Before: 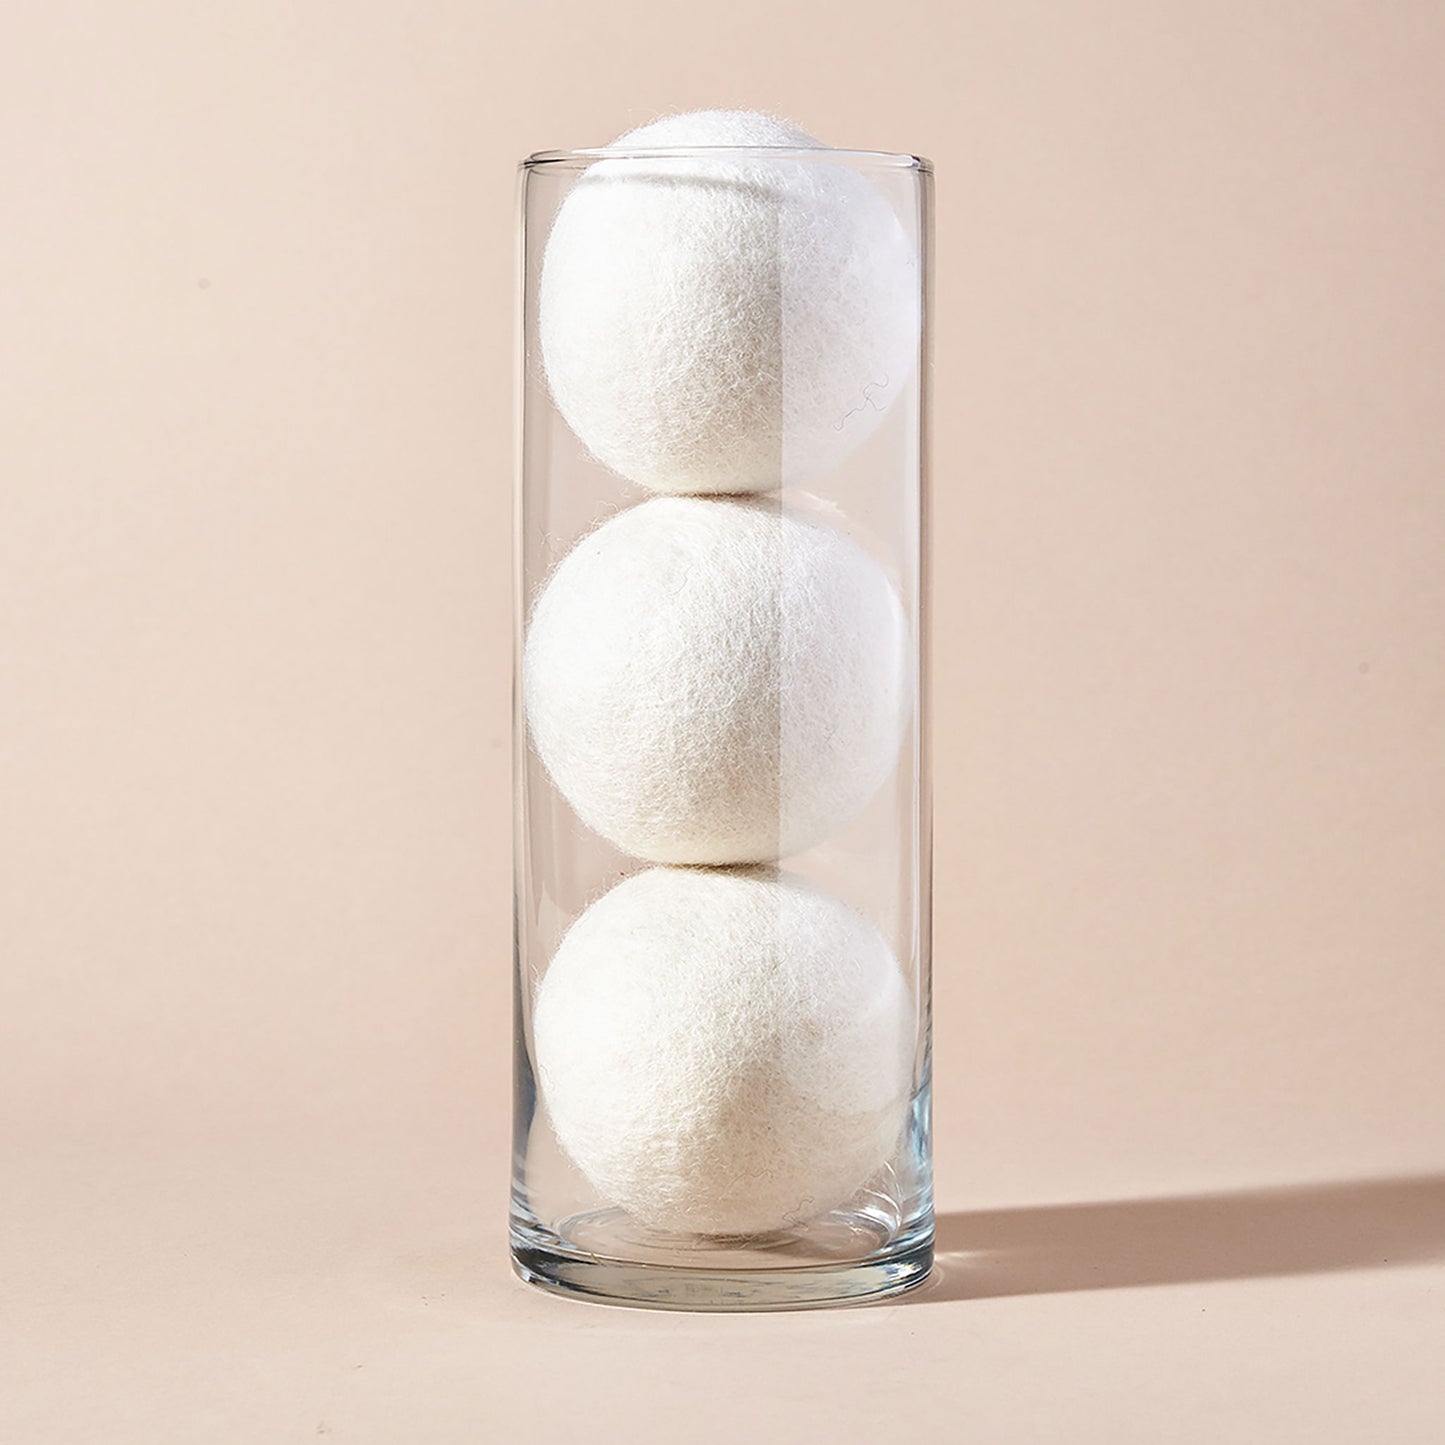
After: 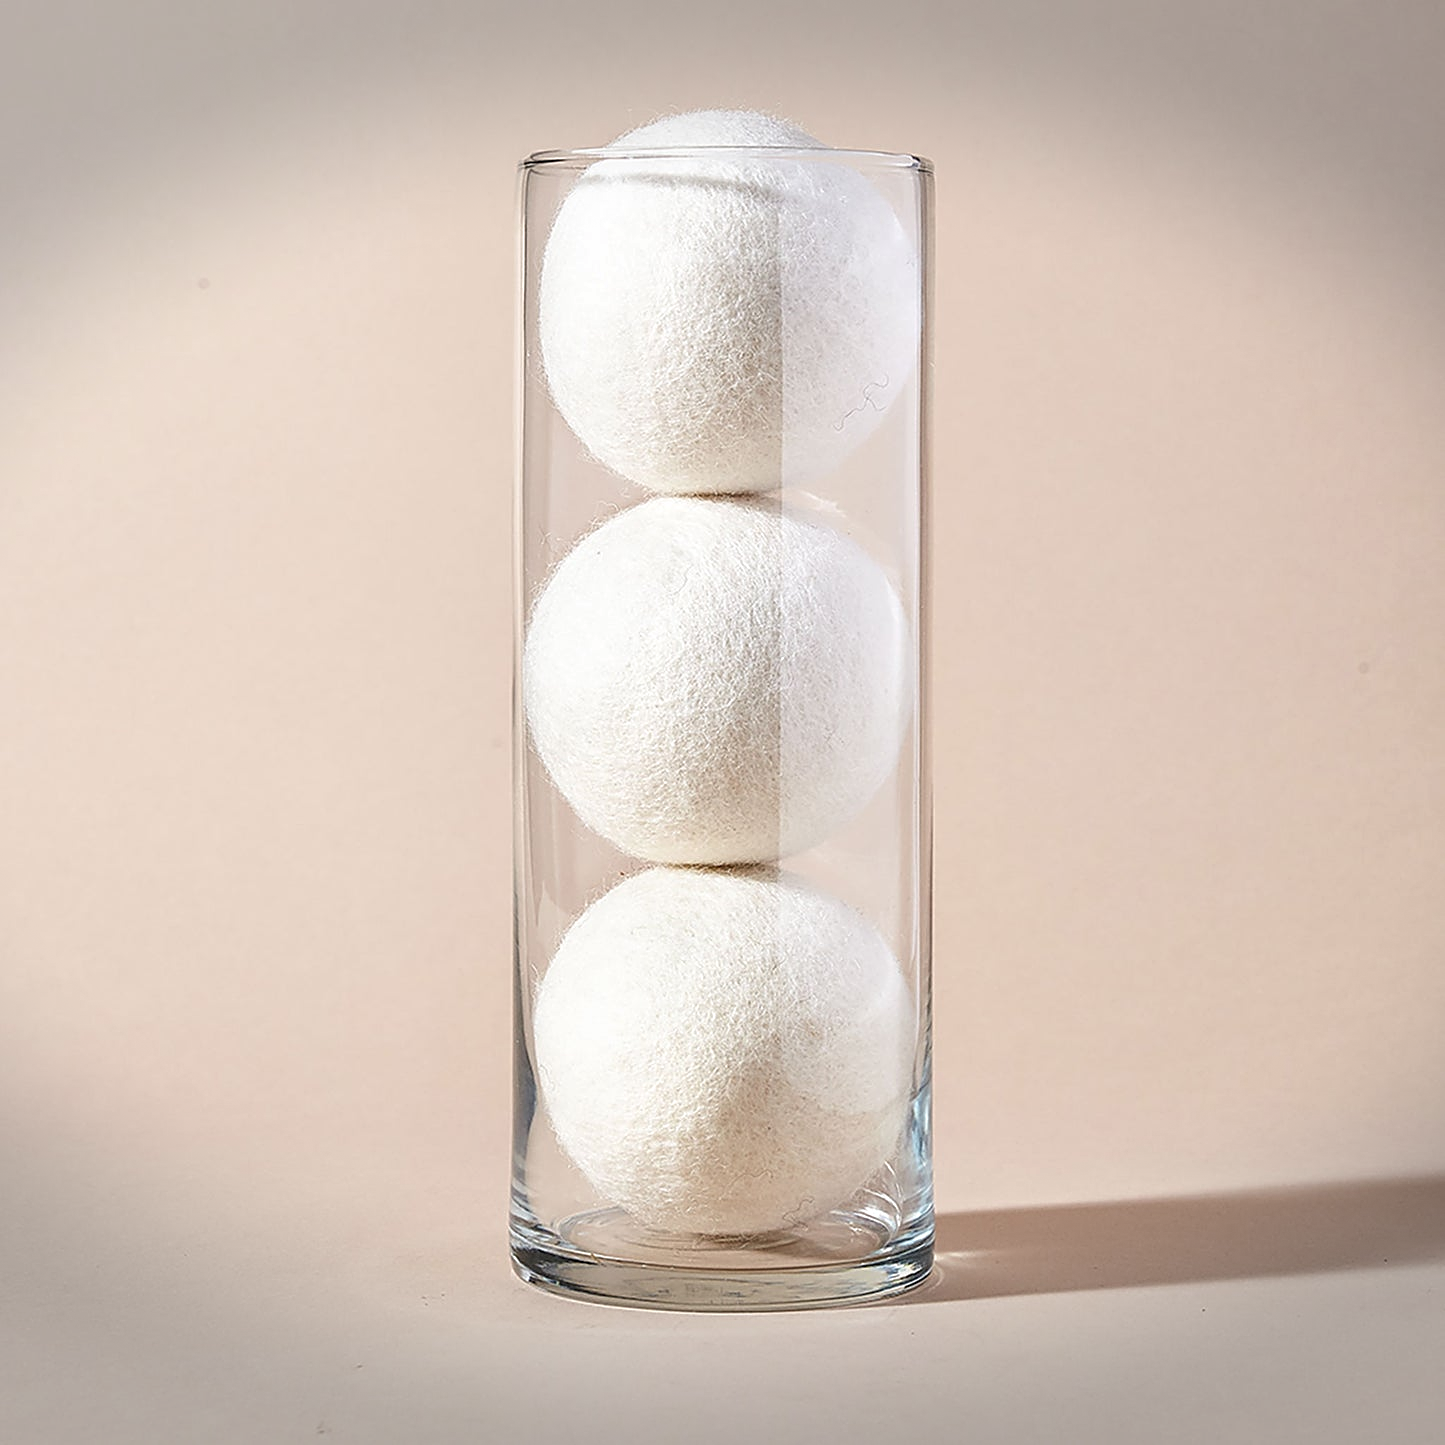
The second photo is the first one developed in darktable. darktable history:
vignetting: fall-off start 101%, brightness -0.405, saturation -0.291, width/height ratio 1.311, dithering 8-bit output
sharpen: on, module defaults
local contrast: detail 110%
